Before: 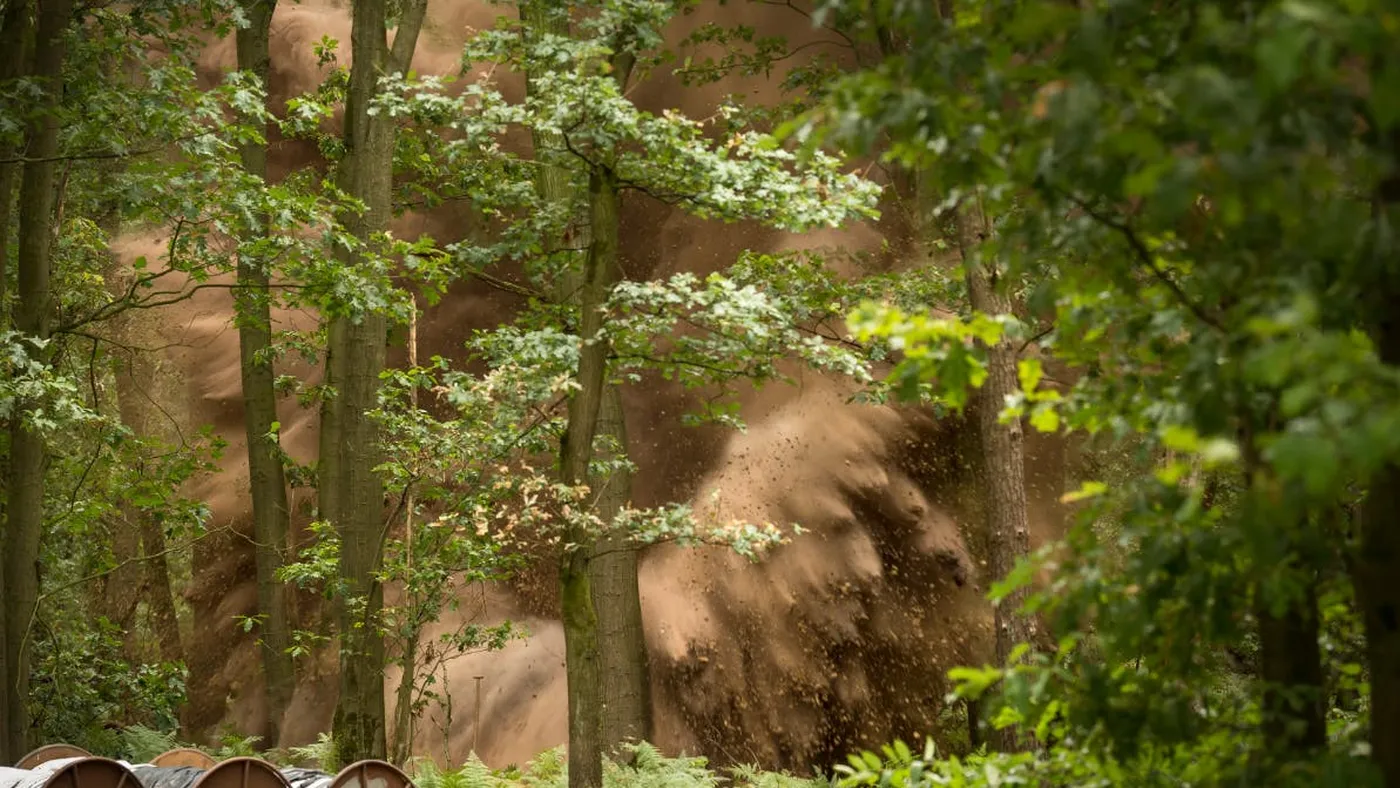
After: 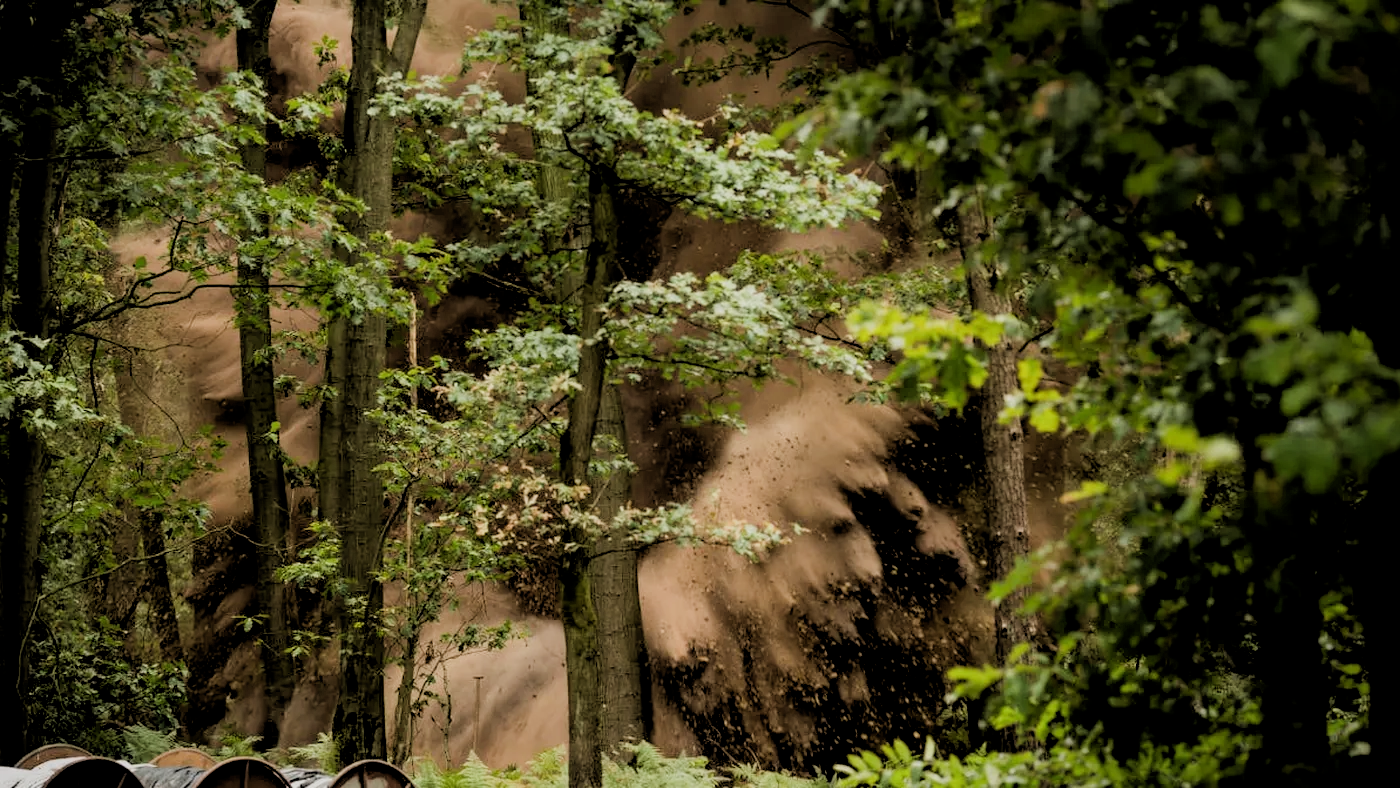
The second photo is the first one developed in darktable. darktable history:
filmic rgb: black relative exposure -7.65 EV, white relative exposure 4.56 EV, hardness 3.61
rgb levels: levels [[0.034, 0.472, 0.904], [0, 0.5, 1], [0, 0.5, 1]]
